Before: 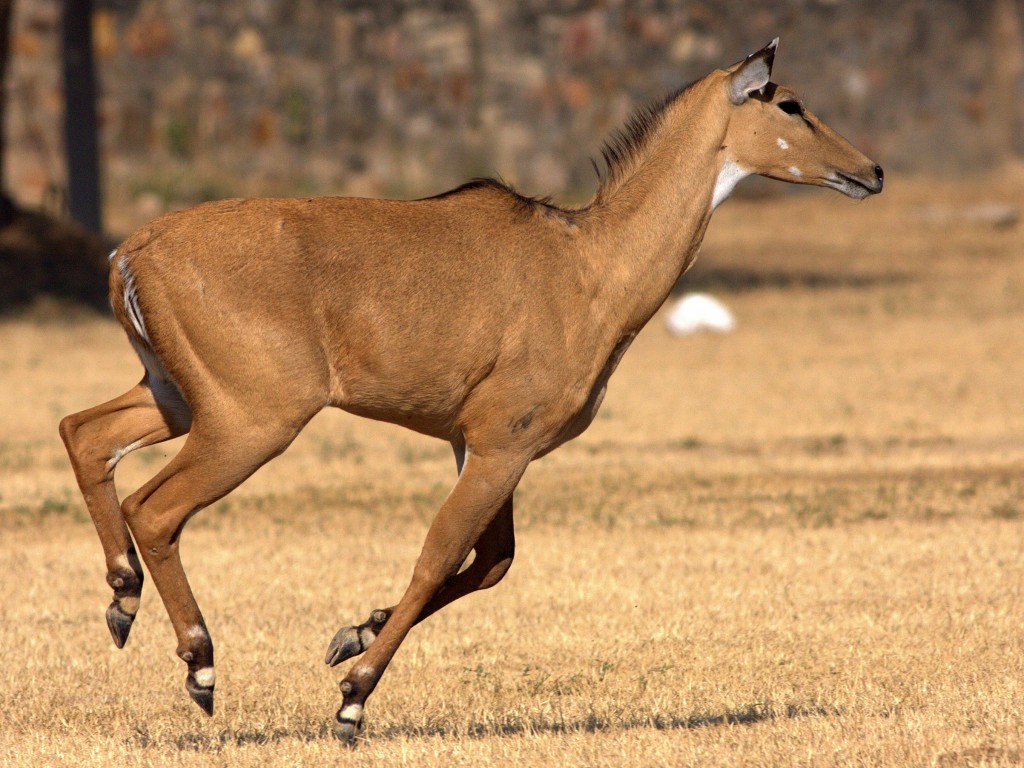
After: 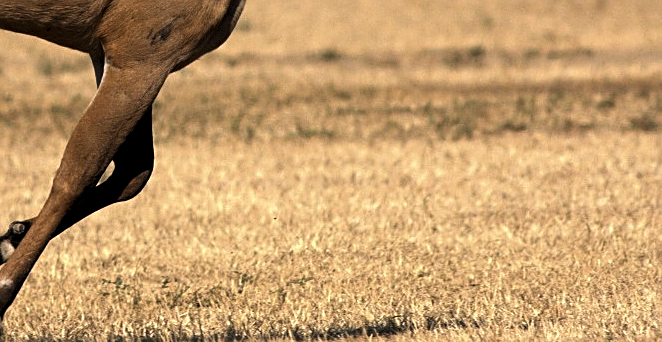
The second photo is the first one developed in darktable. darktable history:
crop and rotate: left 35.261%, top 50.556%, bottom 4.812%
levels: levels [0.101, 0.578, 0.953]
sharpen: on, module defaults
